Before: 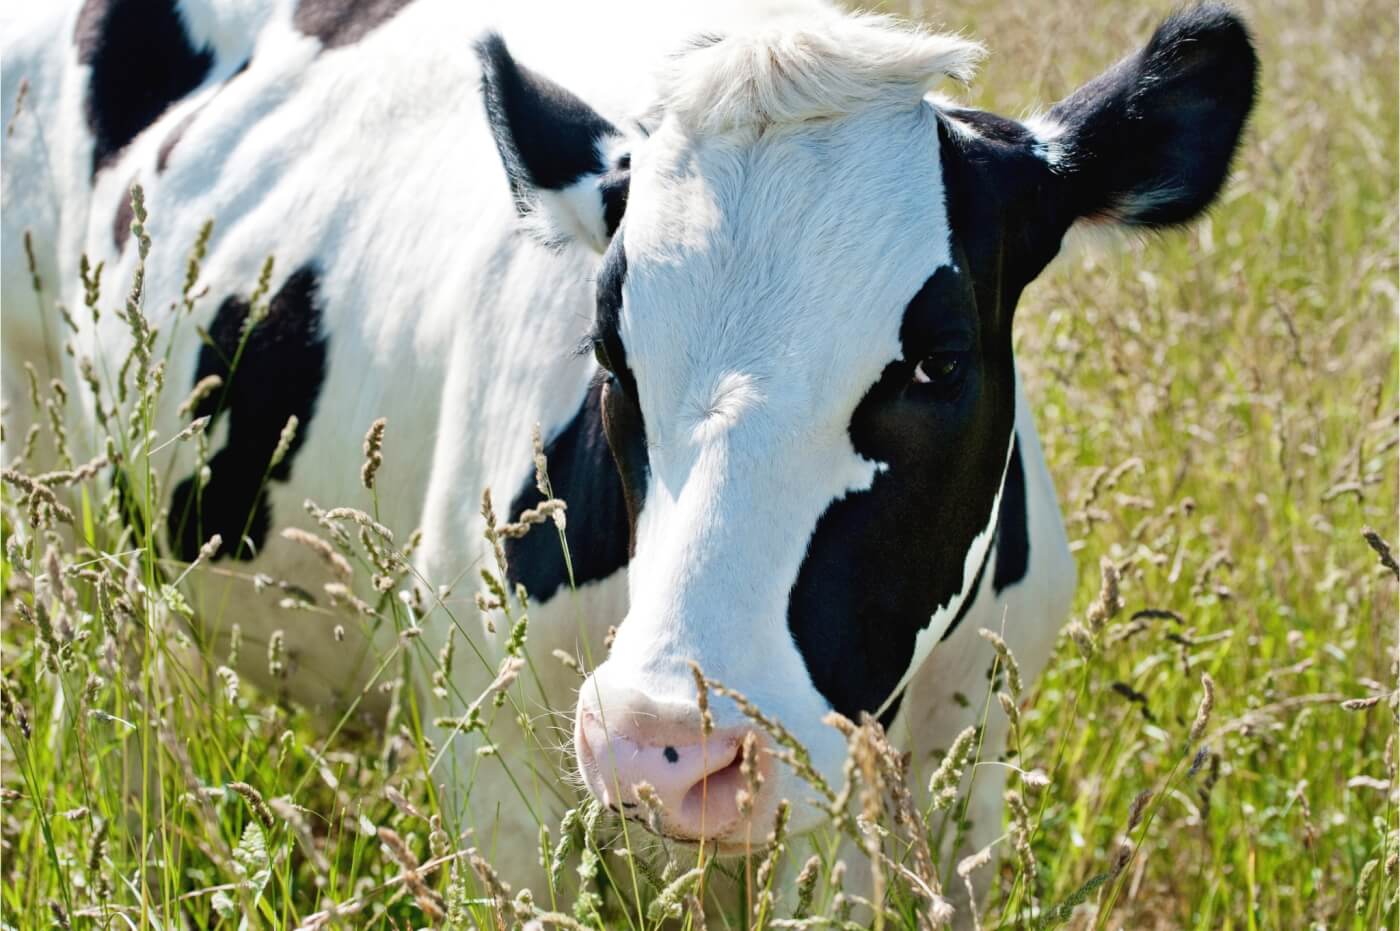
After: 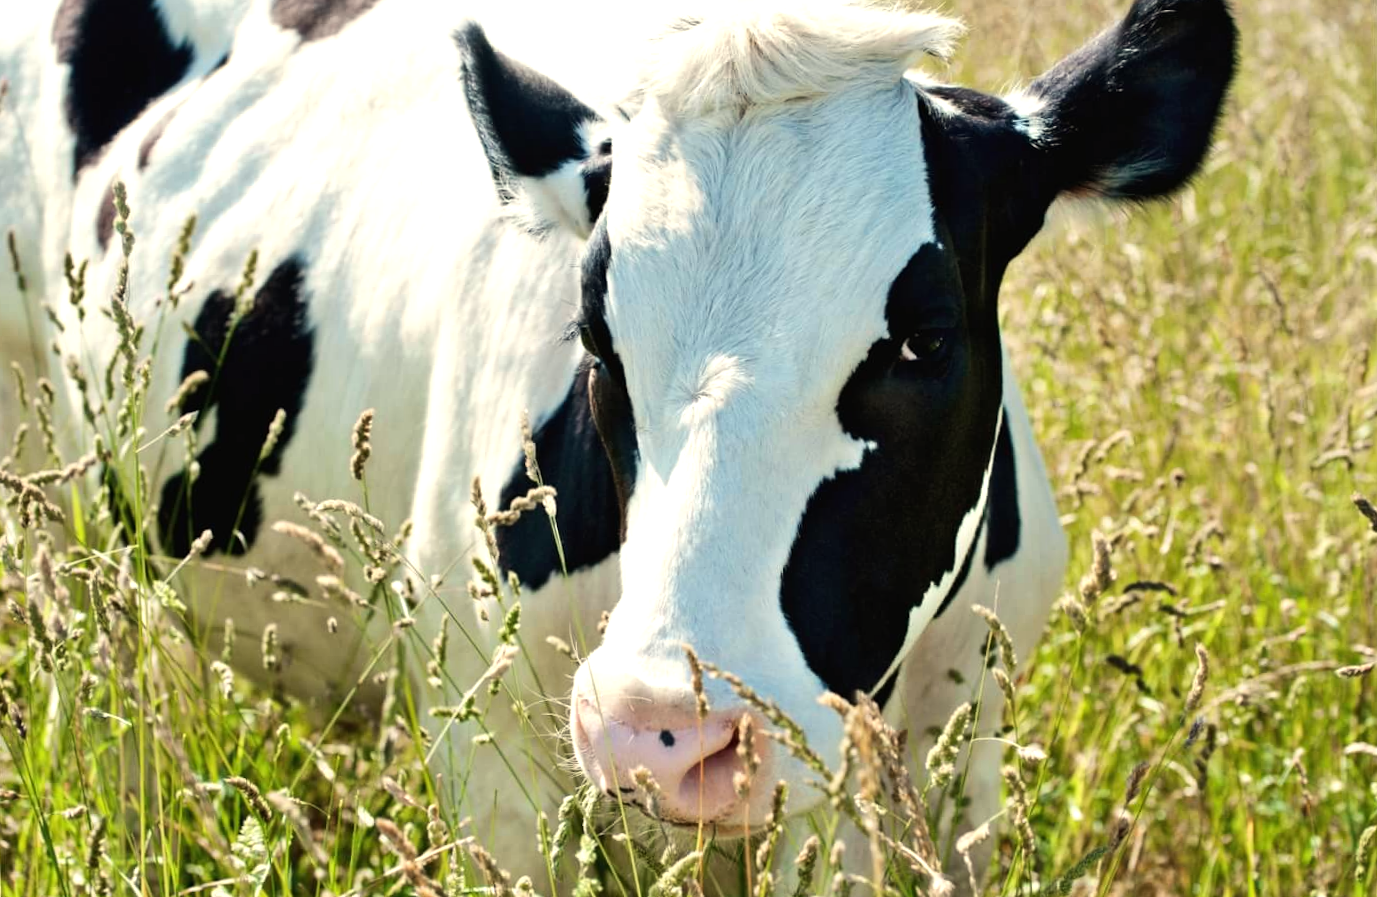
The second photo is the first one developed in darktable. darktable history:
tone equalizer: -8 EV -0.417 EV, -7 EV -0.389 EV, -6 EV -0.333 EV, -5 EV -0.222 EV, -3 EV 0.222 EV, -2 EV 0.333 EV, -1 EV 0.389 EV, +0 EV 0.417 EV, edges refinement/feathering 500, mask exposure compensation -1.57 EV, preserve details no
white balance: red 1.029, blue 0.92
rotate and perspective: rotation -1.42°, crop left 0.016, crop right 0.984, crop top 0.035, crop bottom 0.965
